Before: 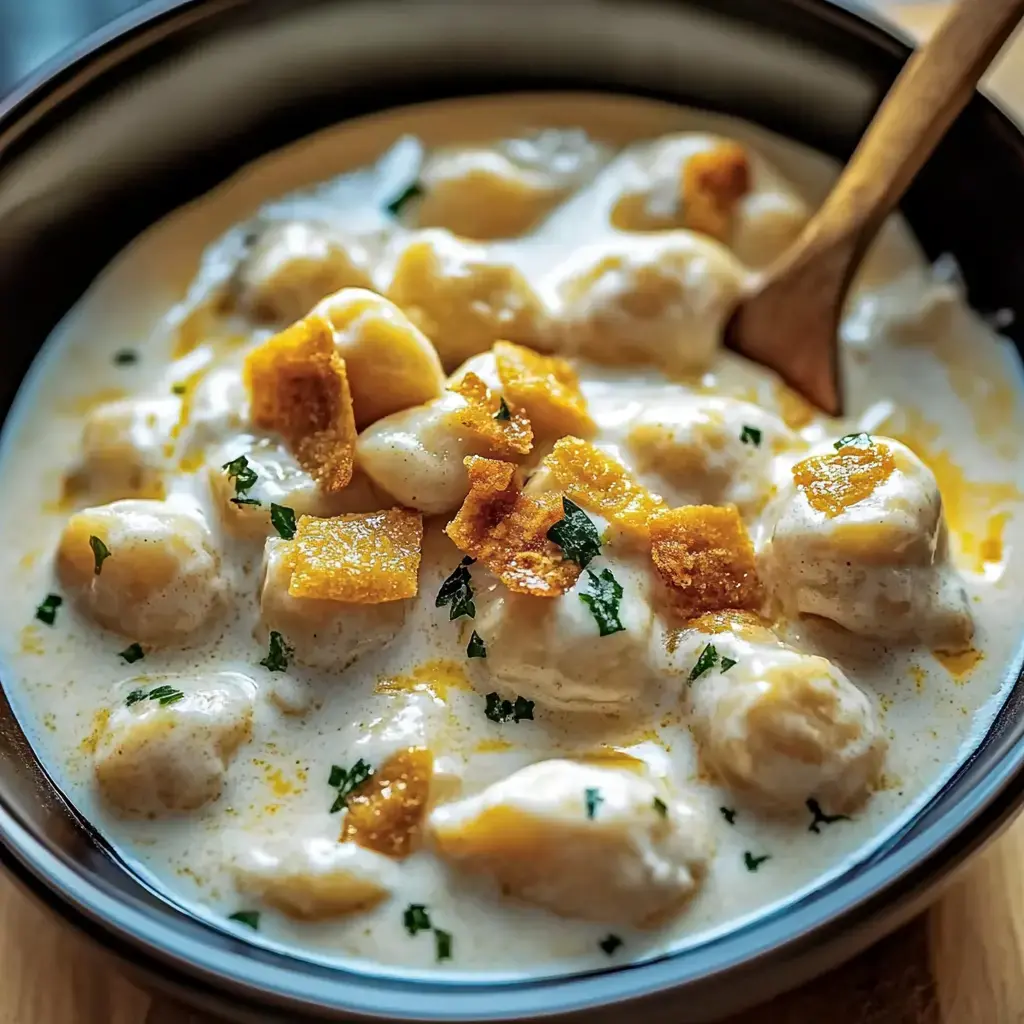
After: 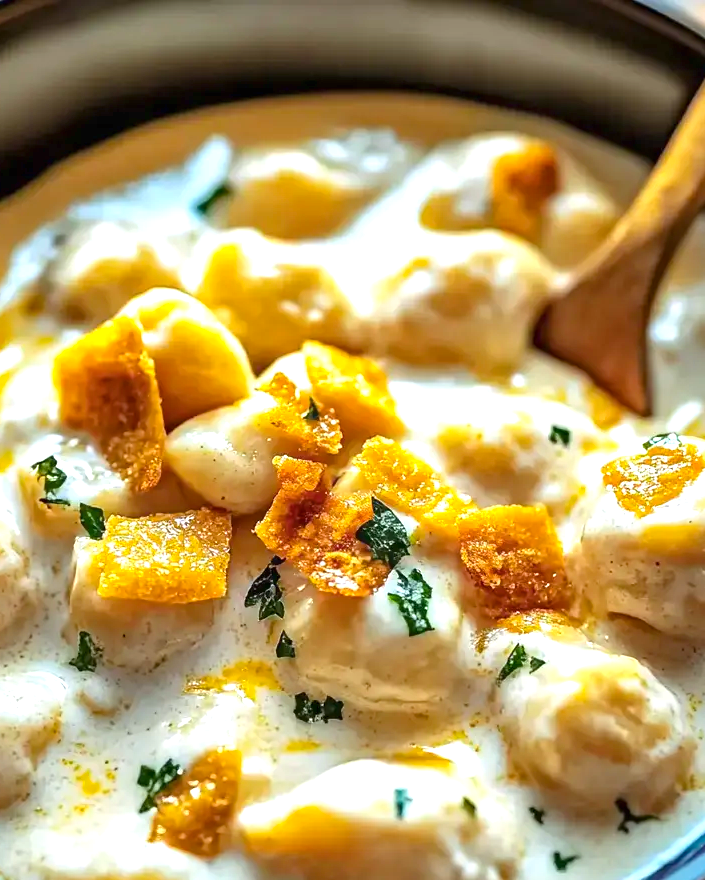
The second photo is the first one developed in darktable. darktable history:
crop: left 18.69%, right 12.43%, bottom 13.997%
exposure: black level correction 0, exposure 0.302 EV, compensate exposure bias true, compensate highlight preservation false
color balance rgb: shadows lift › chroma 1.009%, shadows lift › hue 31.34°, linear chroma grading › global chroma 14.404%, perceptual saturation grading › global saturation 0.8%, perceptual brilliance grading › global brilliance 17.451%, contrast -10.078%
